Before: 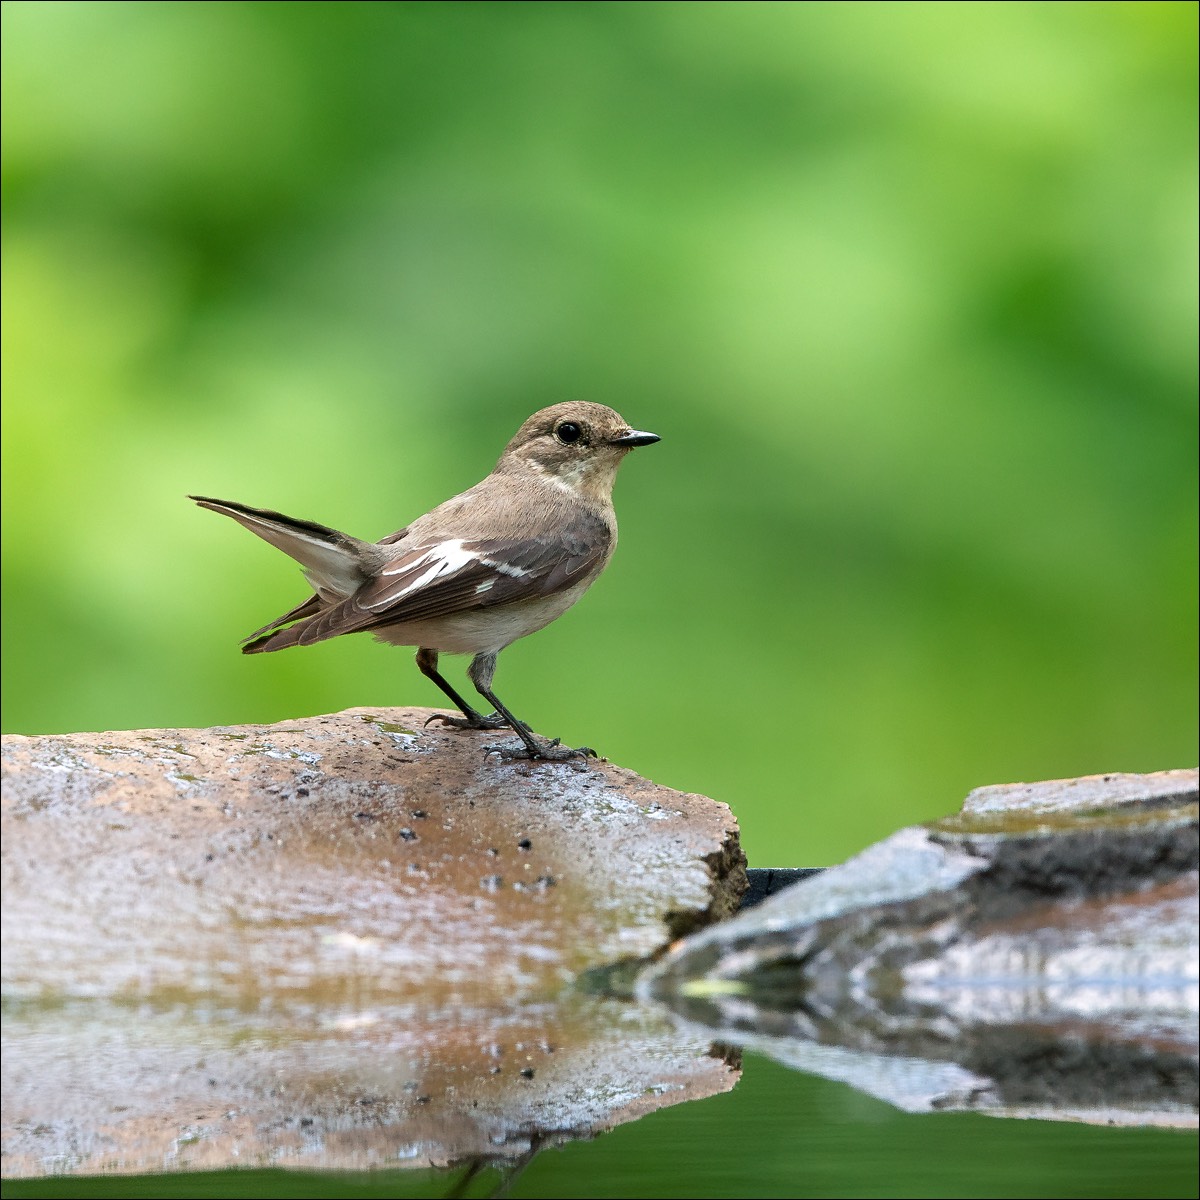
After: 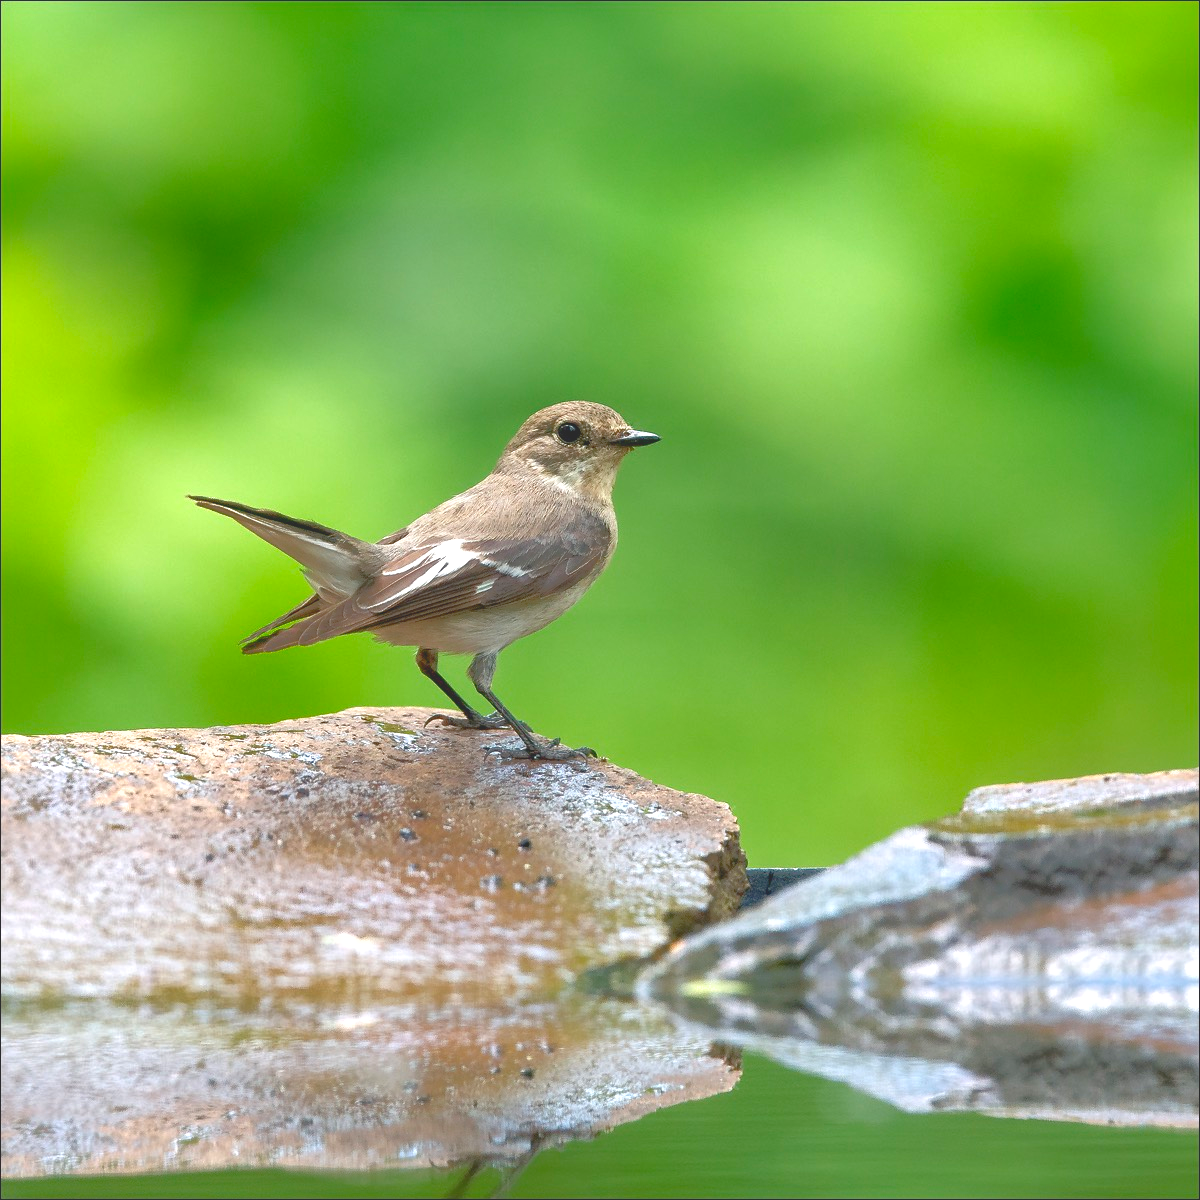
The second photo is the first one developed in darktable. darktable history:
exposure: exposure 0.951 EV, compensate highlight preservation false
shadows and highlights: shadows 40.26, highlights -59.9
contrast brightness saturation: contrast -0.272
